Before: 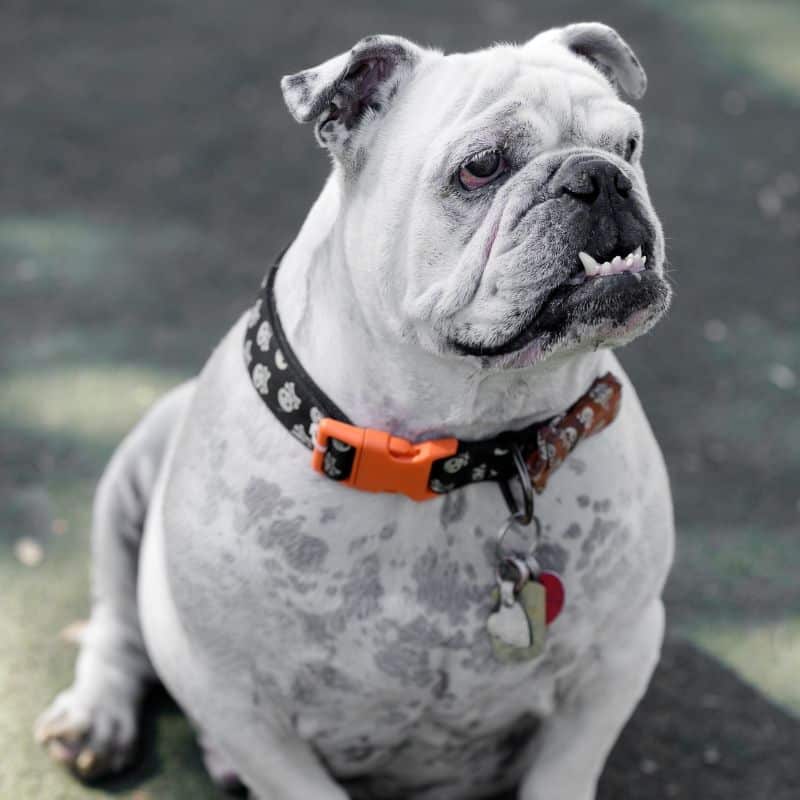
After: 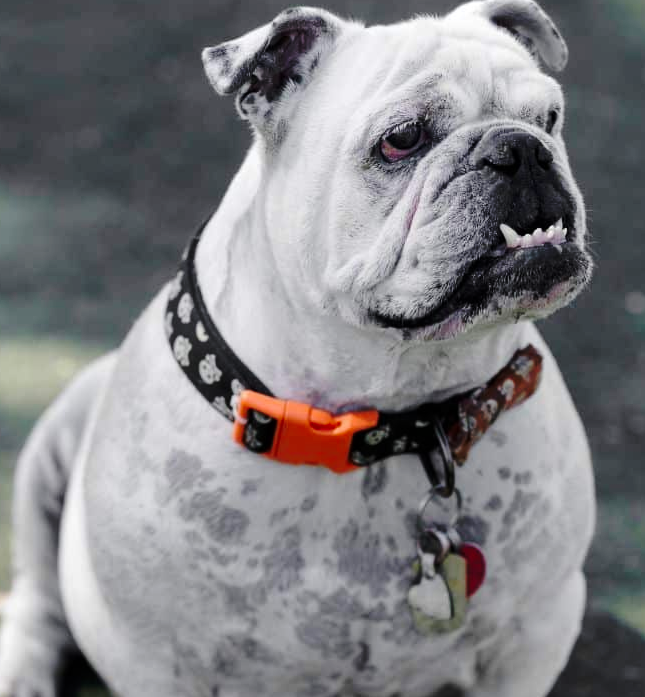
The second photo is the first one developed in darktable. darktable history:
crop: left 9.965%, top 3.548%, right 9.285%, bottom 9.272%
base curve: curves: ch0 [(0, 0) (0.073, 0.04) (0.157, 0.139) (0.492, 0.492) (0.758, 0.758) (1, 1)], preserve colors none
